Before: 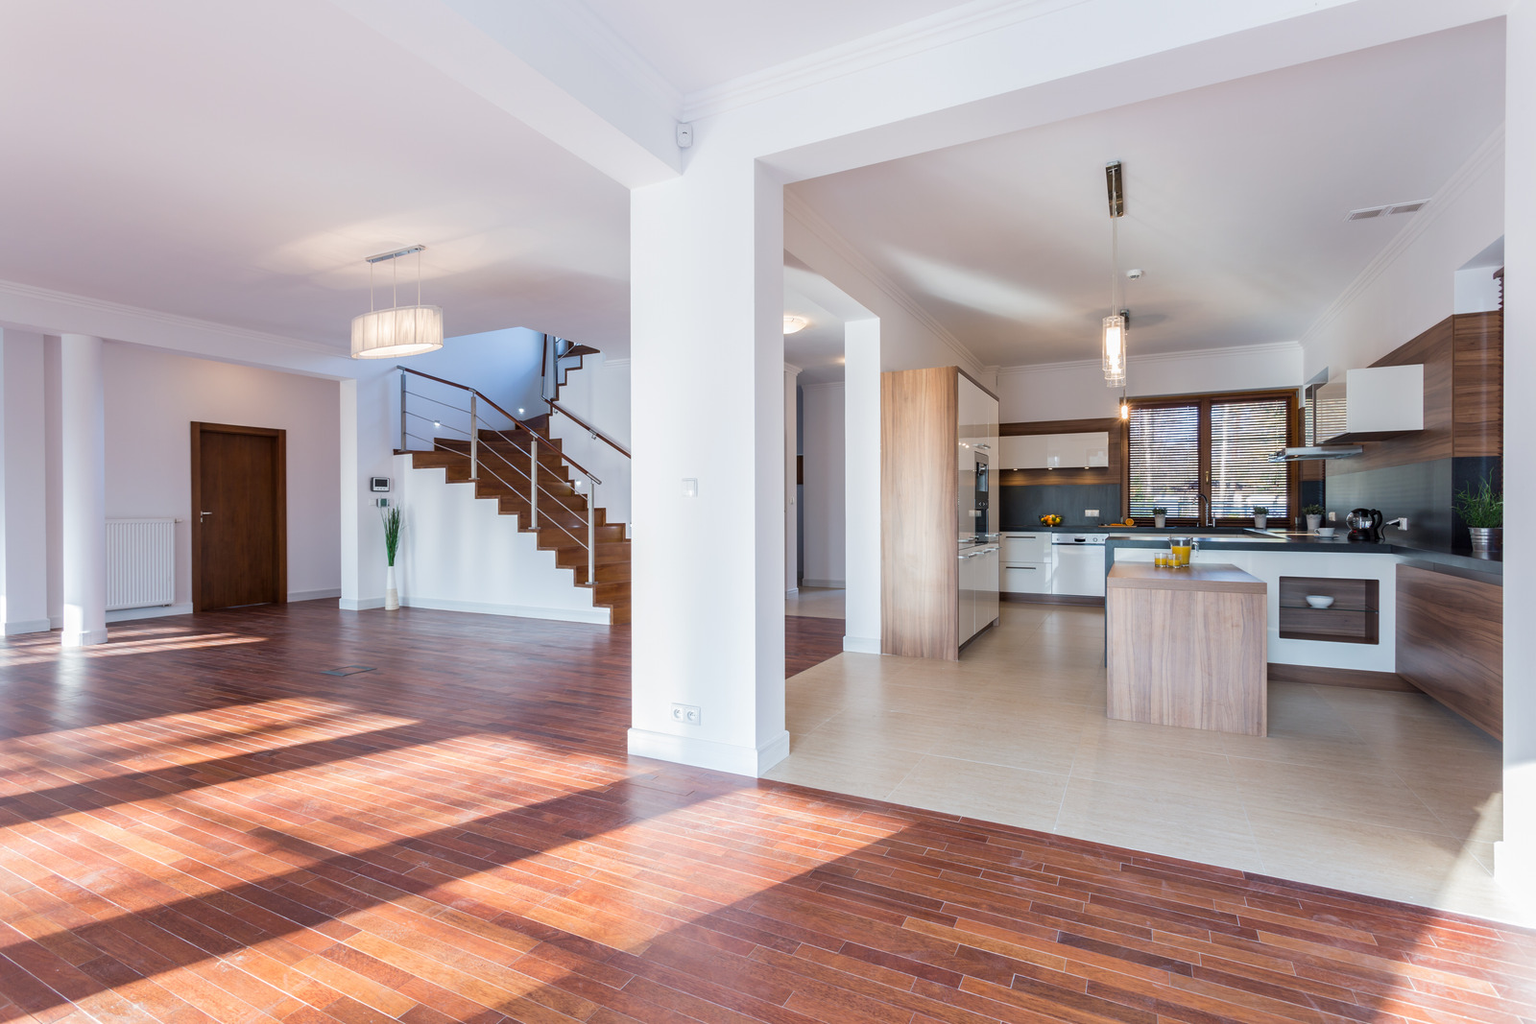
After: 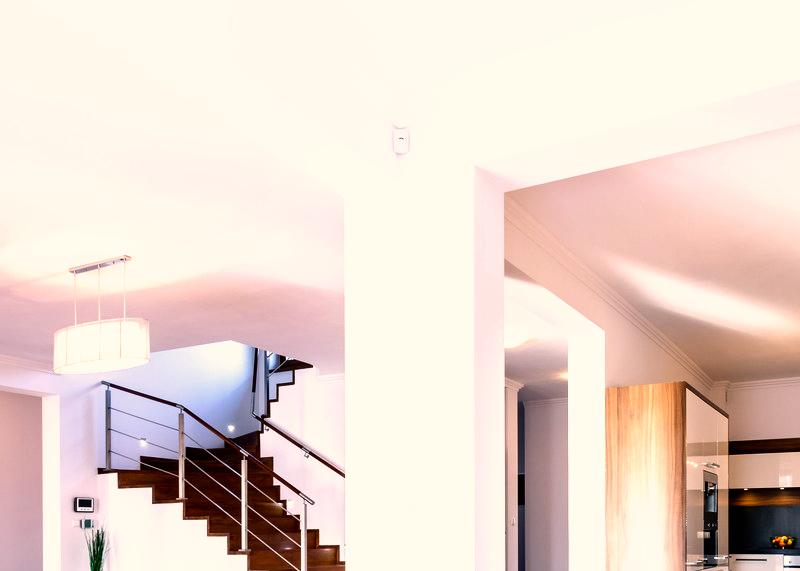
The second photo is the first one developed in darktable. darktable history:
color correction: highlights a* 11.96, highlights b* 11.58
shadows and highlights: shadows -10, white point adjustment 1.5, highlights 10
filmic rgb: black relative exposure -8.2 EV, white relative exposure 2.2 EV, threshold 3 EV, hardness 7.11, latitude 85.74%, contrast 1.696, highlights saturation mix -4%, shadows ↔ highlights balance -2.69%, preserve chrominance no, color science v5 (2021), contrast in shadows safe, contrast in highlights safe, enable highlight reconstruction true
crop: left 19.556%, right 30.401%, bottom 46.458%
